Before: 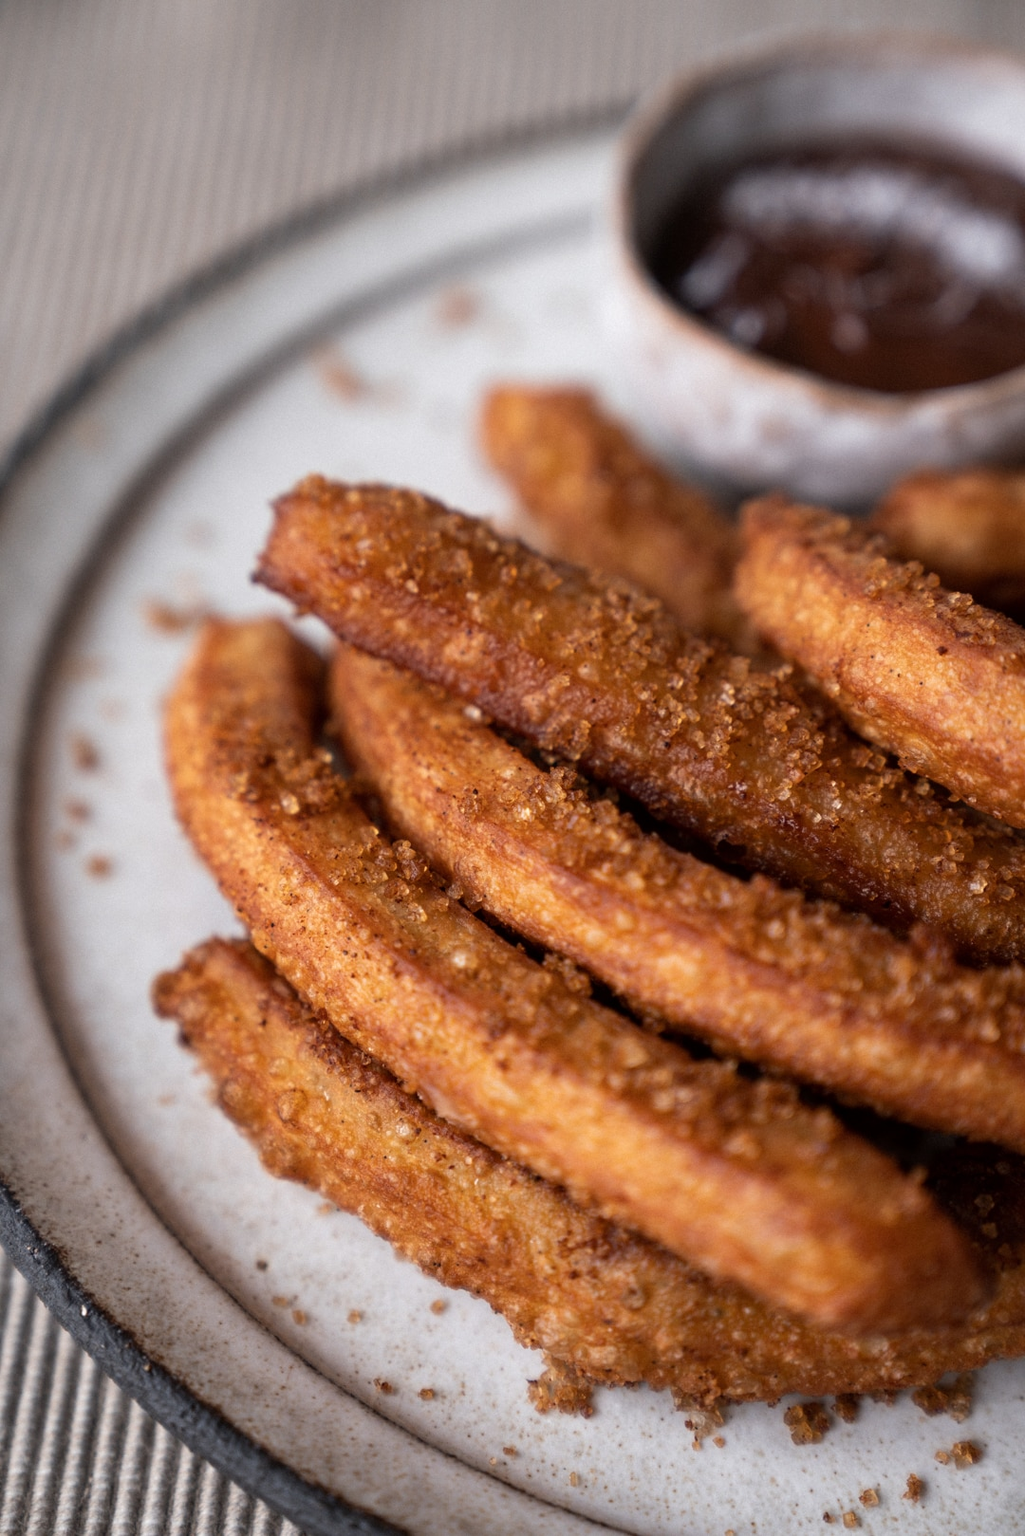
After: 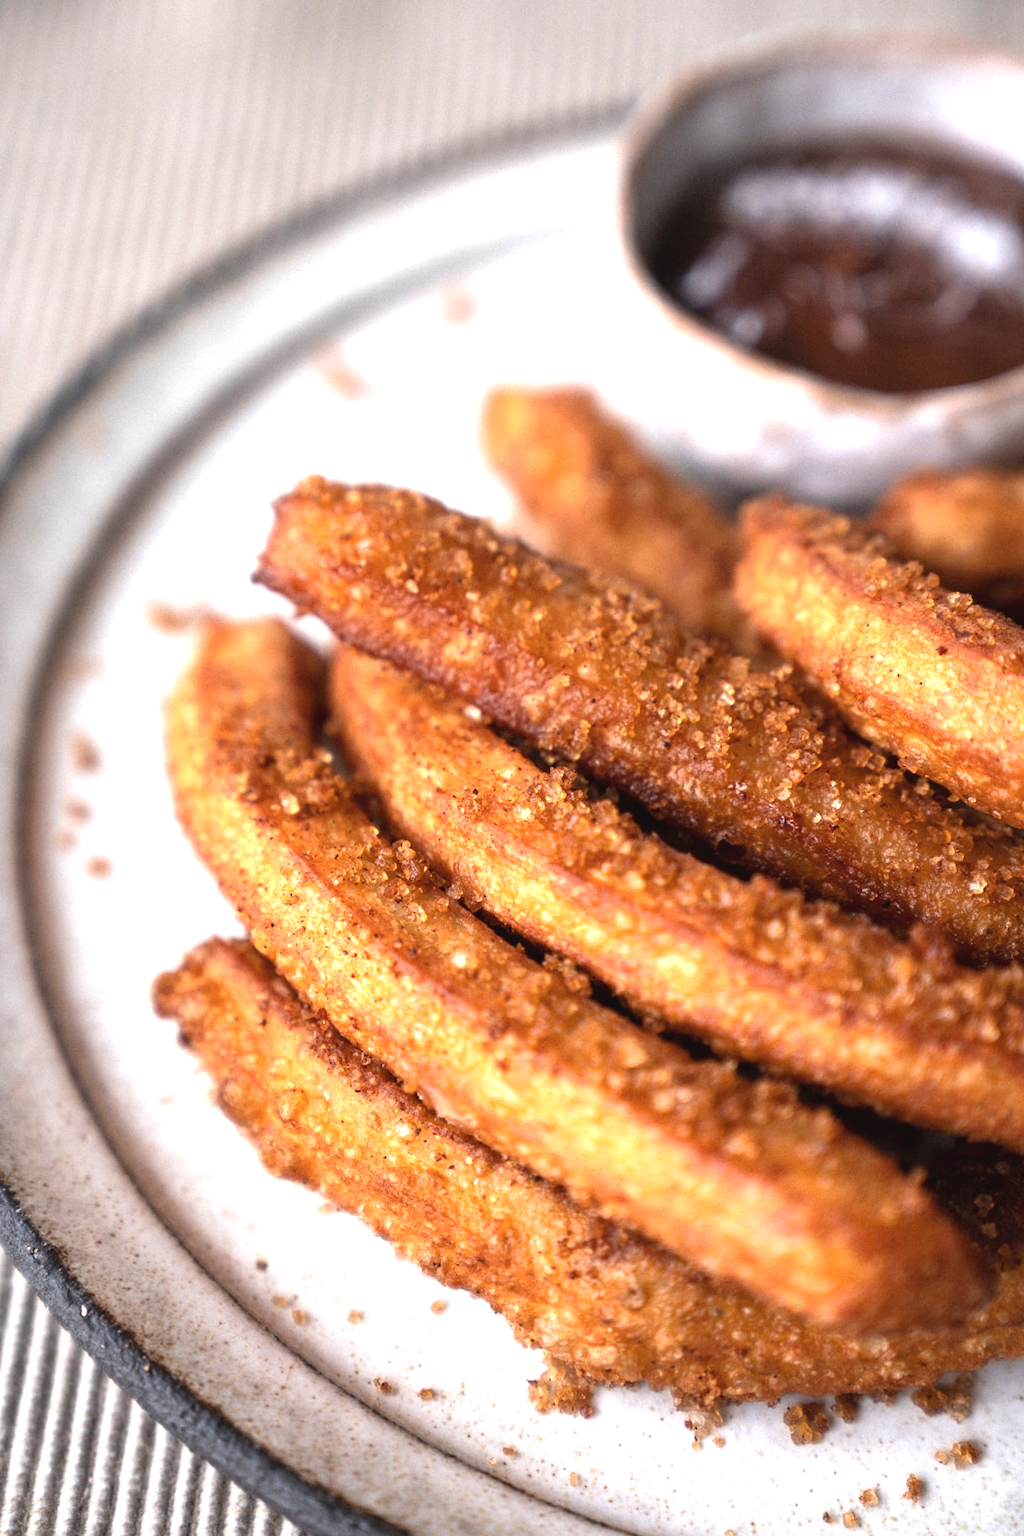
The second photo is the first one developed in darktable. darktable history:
exposure: black level correction -0.002, exposure 1.109 EV, compensate exposure bias true, compensate highlight preservation false
